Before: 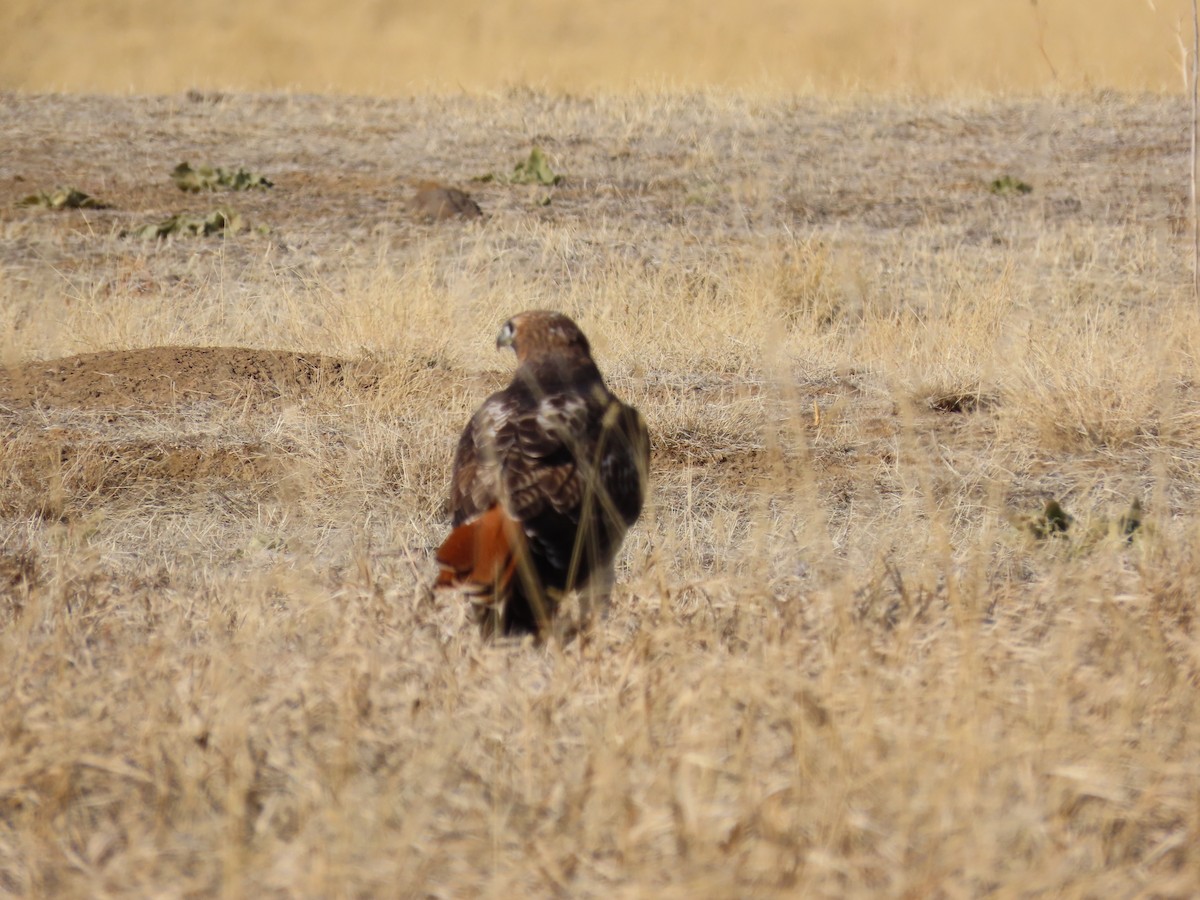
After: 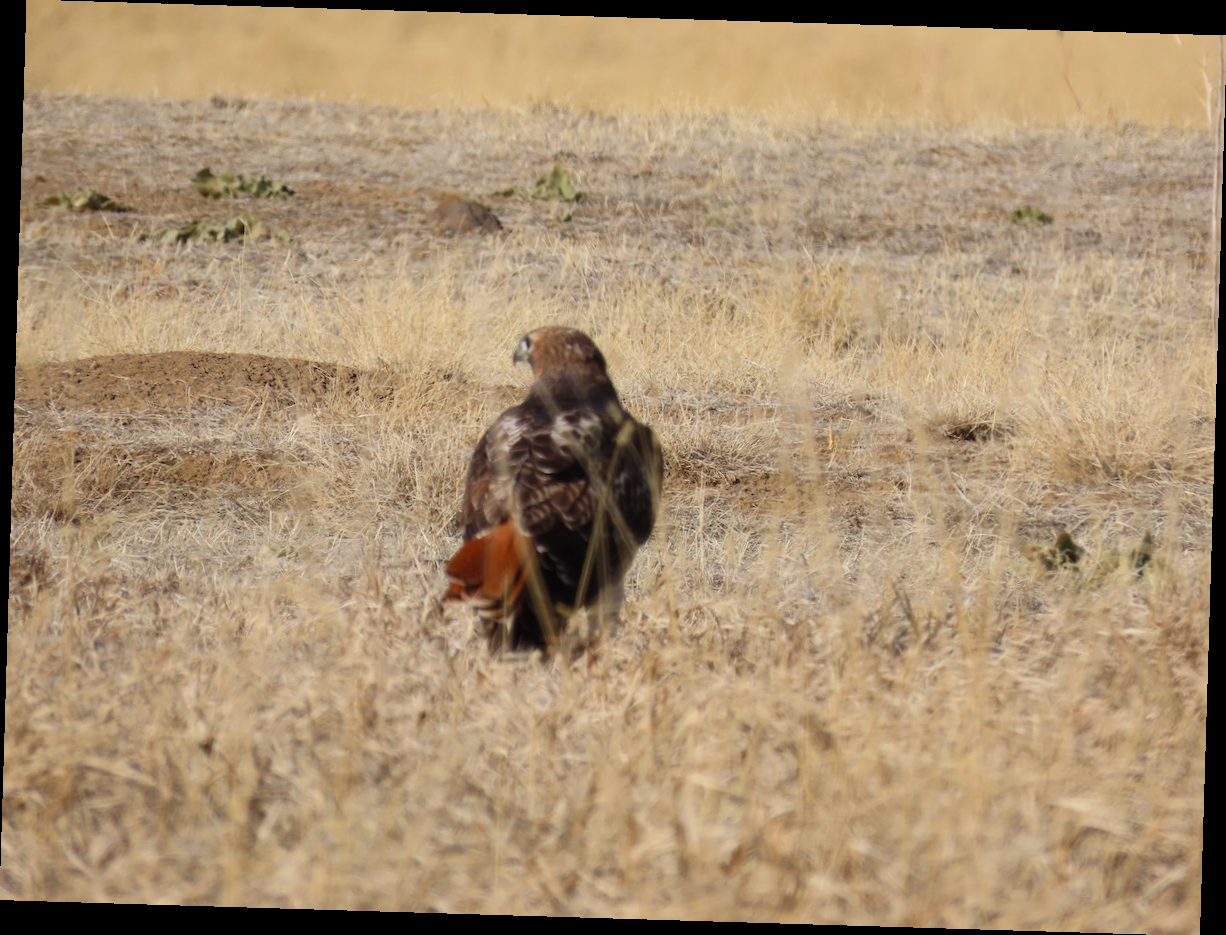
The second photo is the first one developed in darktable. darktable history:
white balance: emerald 1
rotate and perspective: rotation 1.72°, automatic cropping off
